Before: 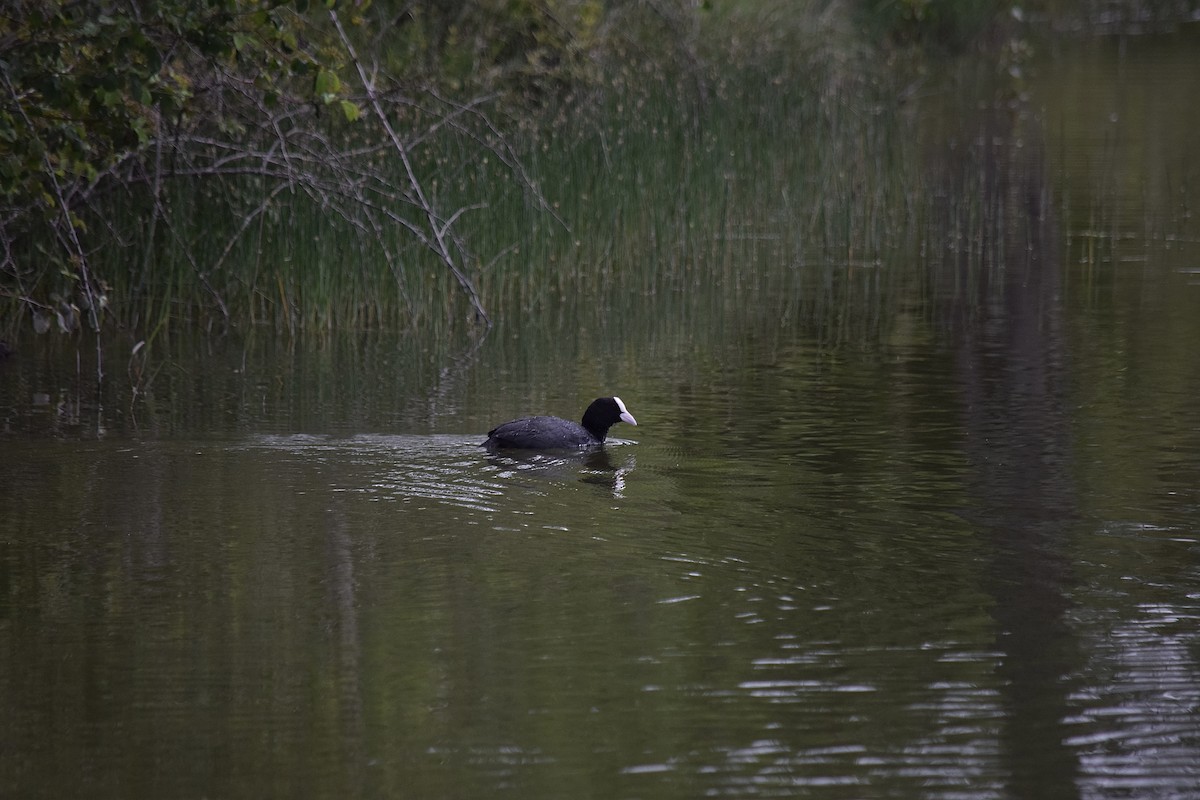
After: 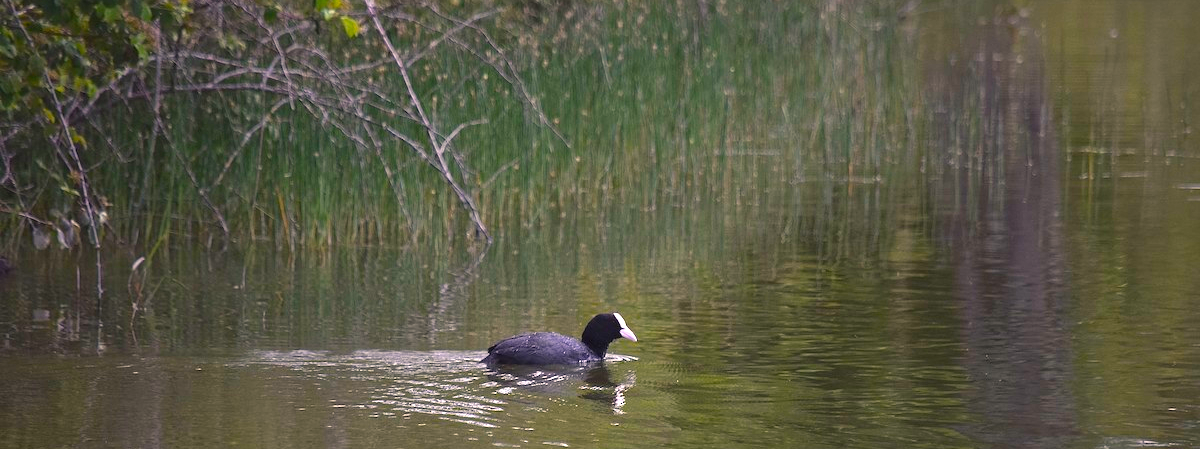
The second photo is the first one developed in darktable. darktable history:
exposure: black level correction 0, exposure 1.275 EV, compensate highlight preservation false
crop and rotate: top 10.54%, bottom 33.283%
color balance rgb: power › hue 72.66°, highlights gain › chroma 3.006%, highlights gain › hue 60.26°, global offset › luminance 0.229%, perceptual saturation grading › global saturation 29.645%
